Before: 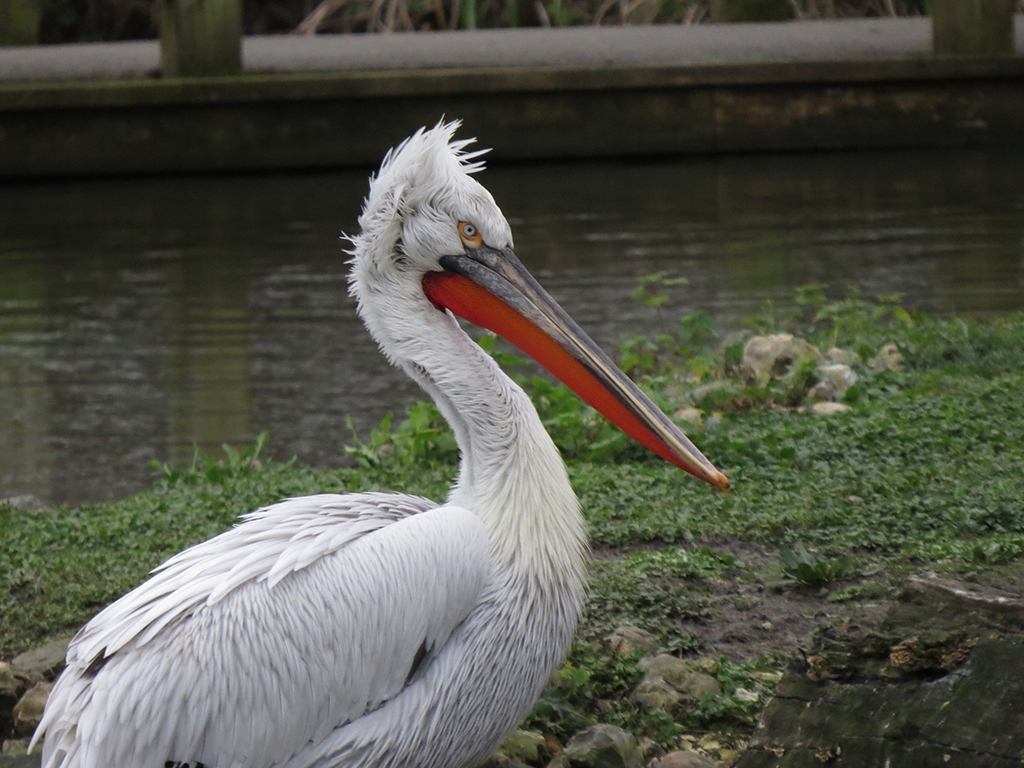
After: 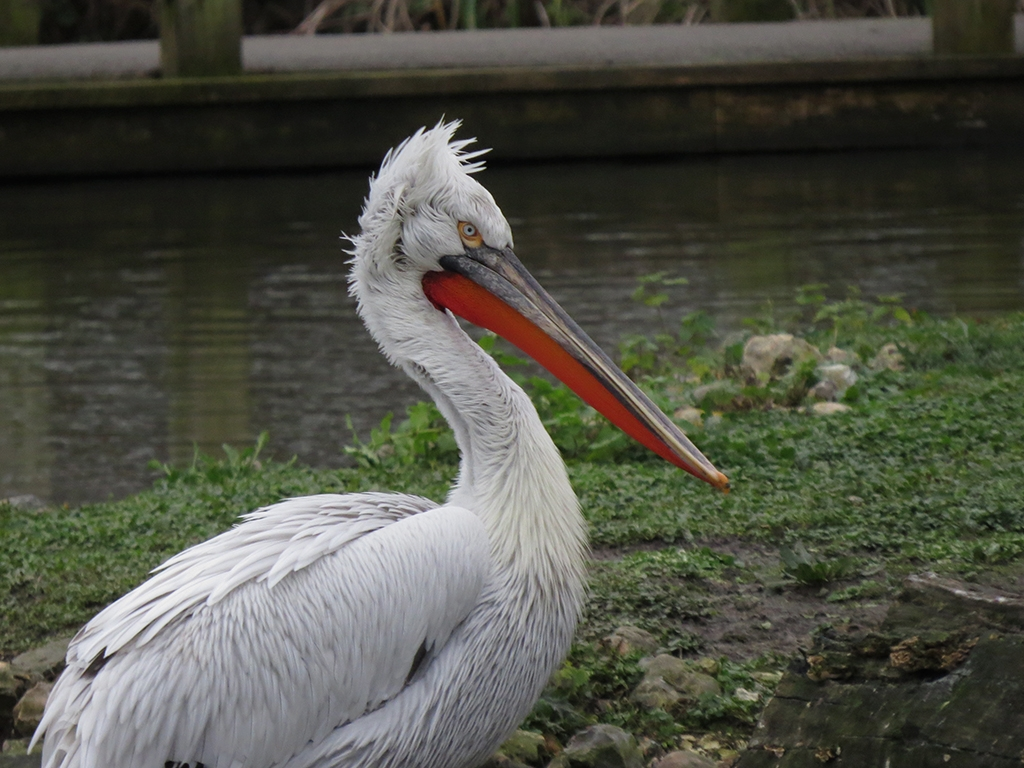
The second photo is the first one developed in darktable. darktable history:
exposure: exposure -0.15 EV, compensate highlight preservation false
